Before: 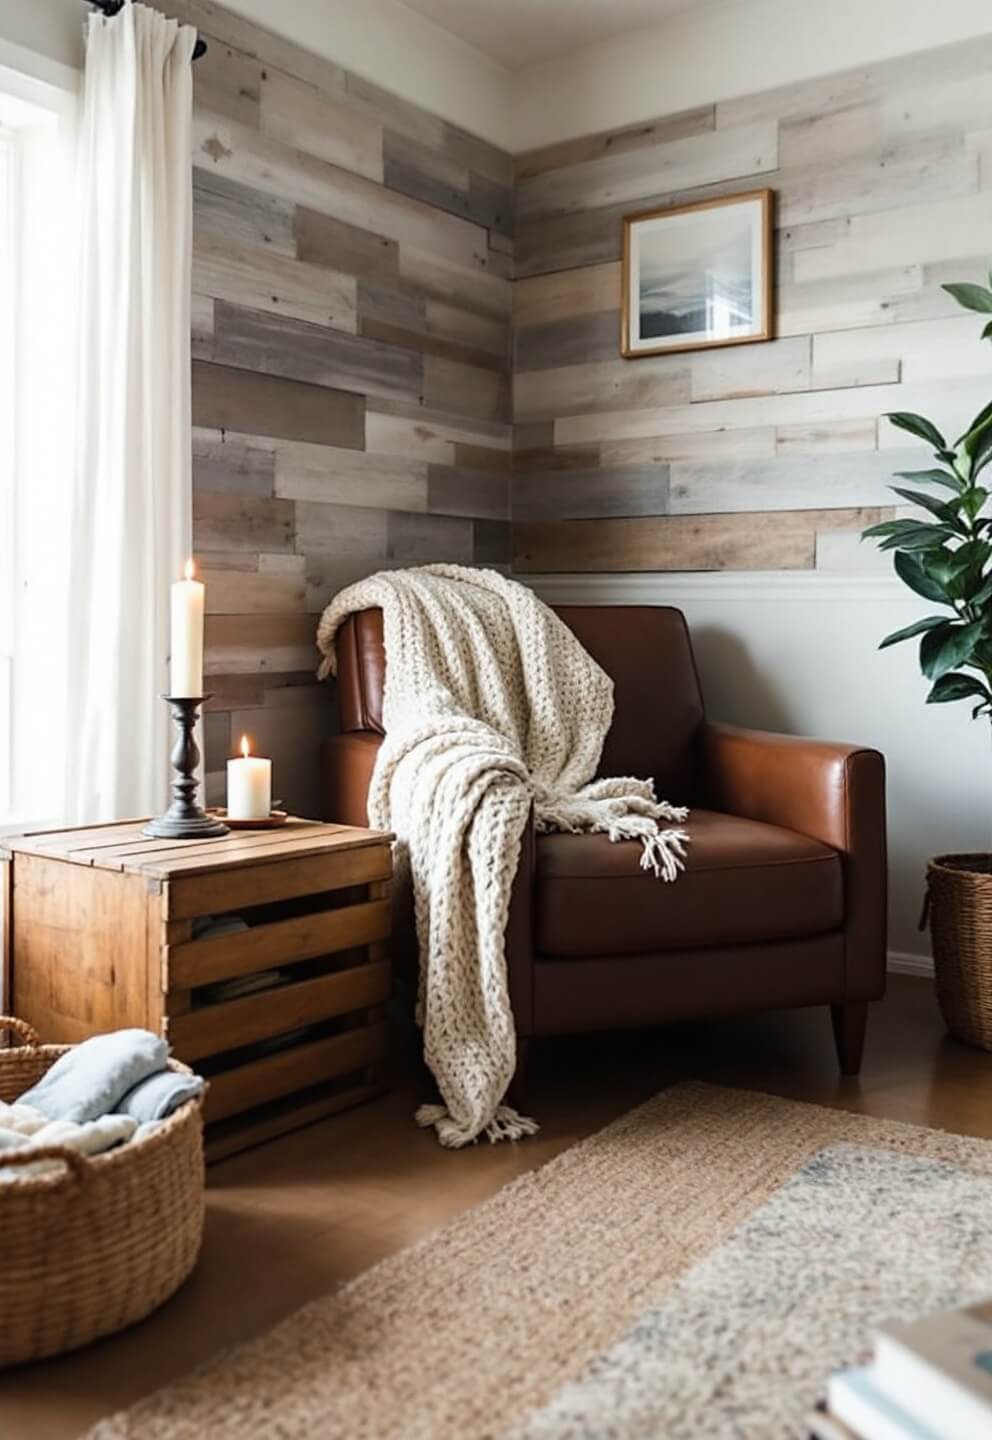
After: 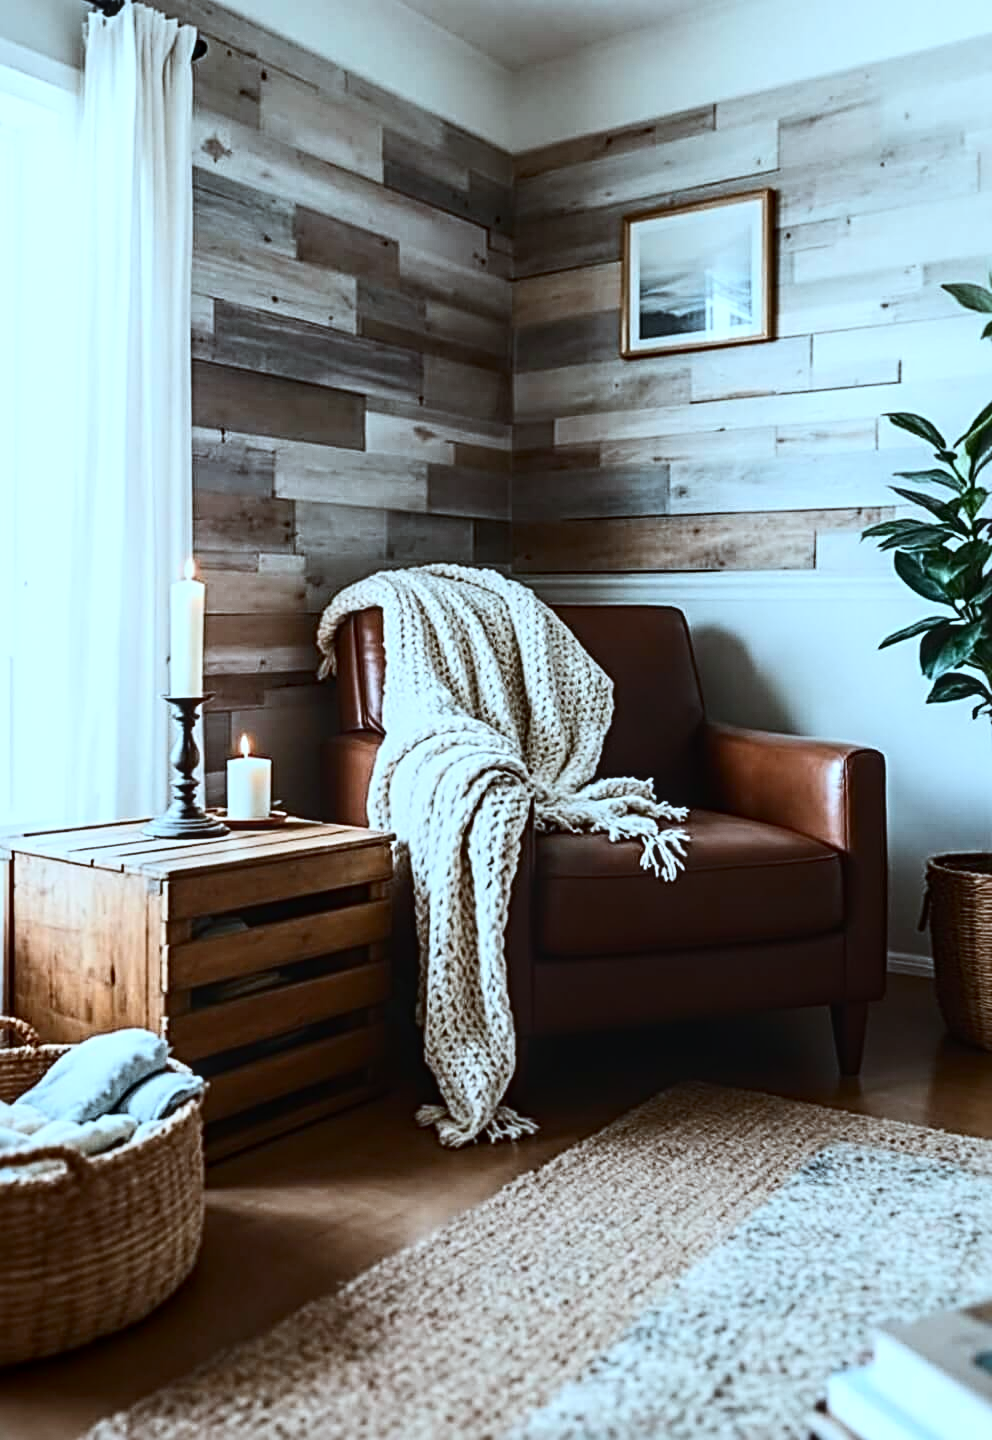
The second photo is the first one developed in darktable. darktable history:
color correction: highlights a* -10.54, highlights b* -19.14
sharpen: radius 3.984
contrast brightness saturation: contrast 0.292
local contrast: on, module defaults
